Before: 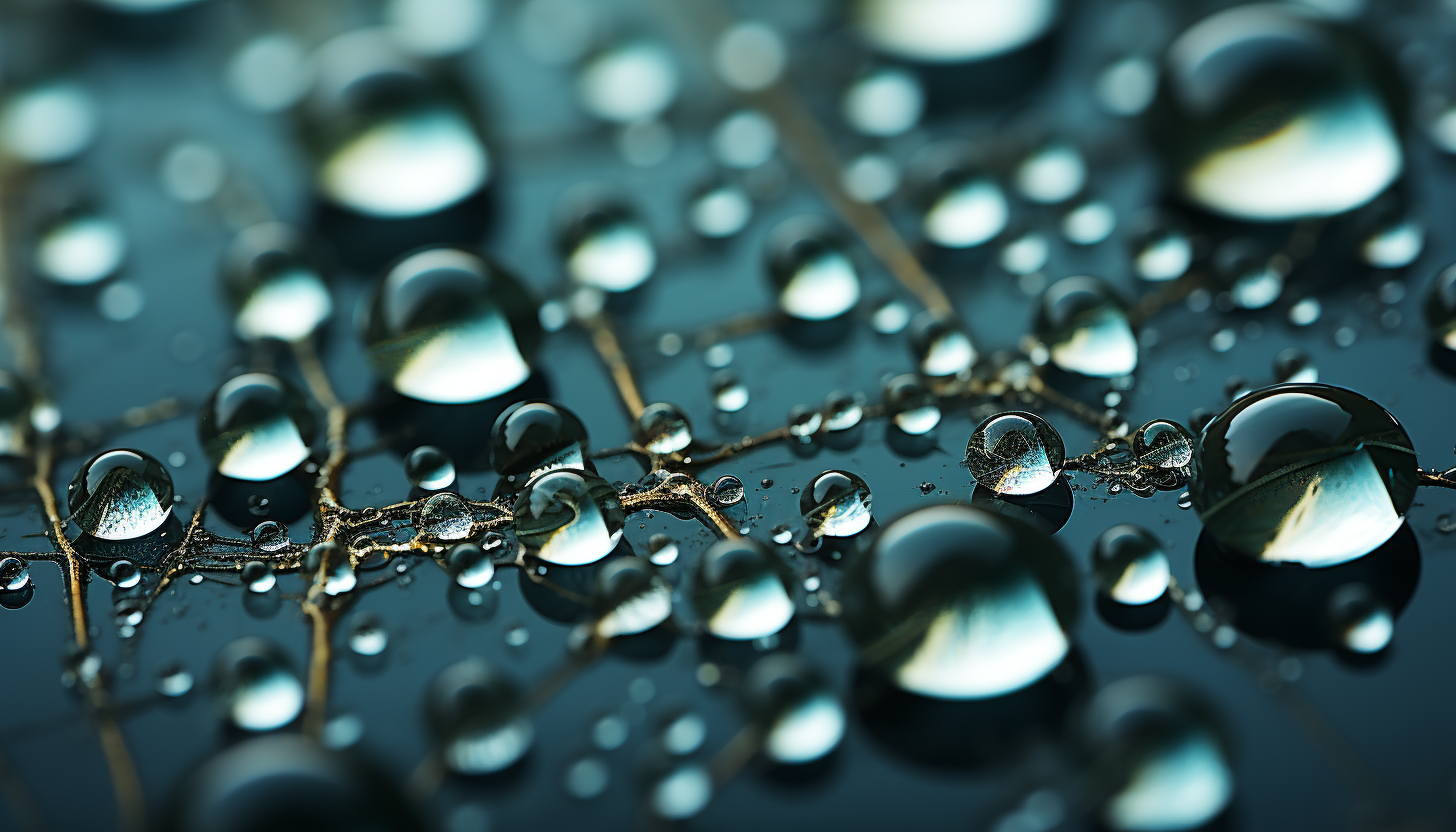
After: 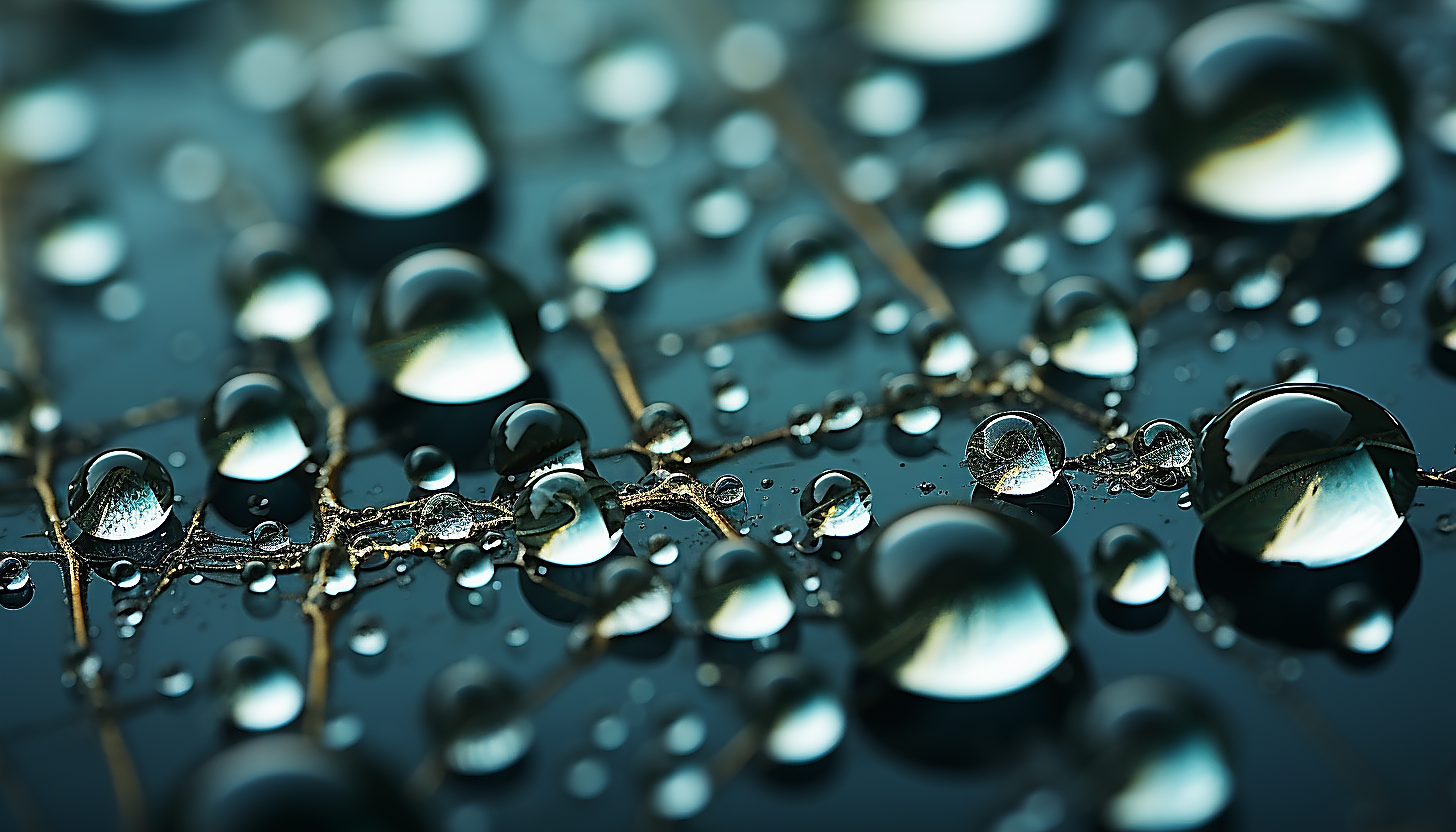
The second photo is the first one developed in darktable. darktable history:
exposure: exposure -0.04 EV, compensate highlight preservation false
sharpen: radius 1.381, amount 1.25, threshold 0.666
shadows and highlights: shadows -20.67, highlights 99.59, soften with gaussian
